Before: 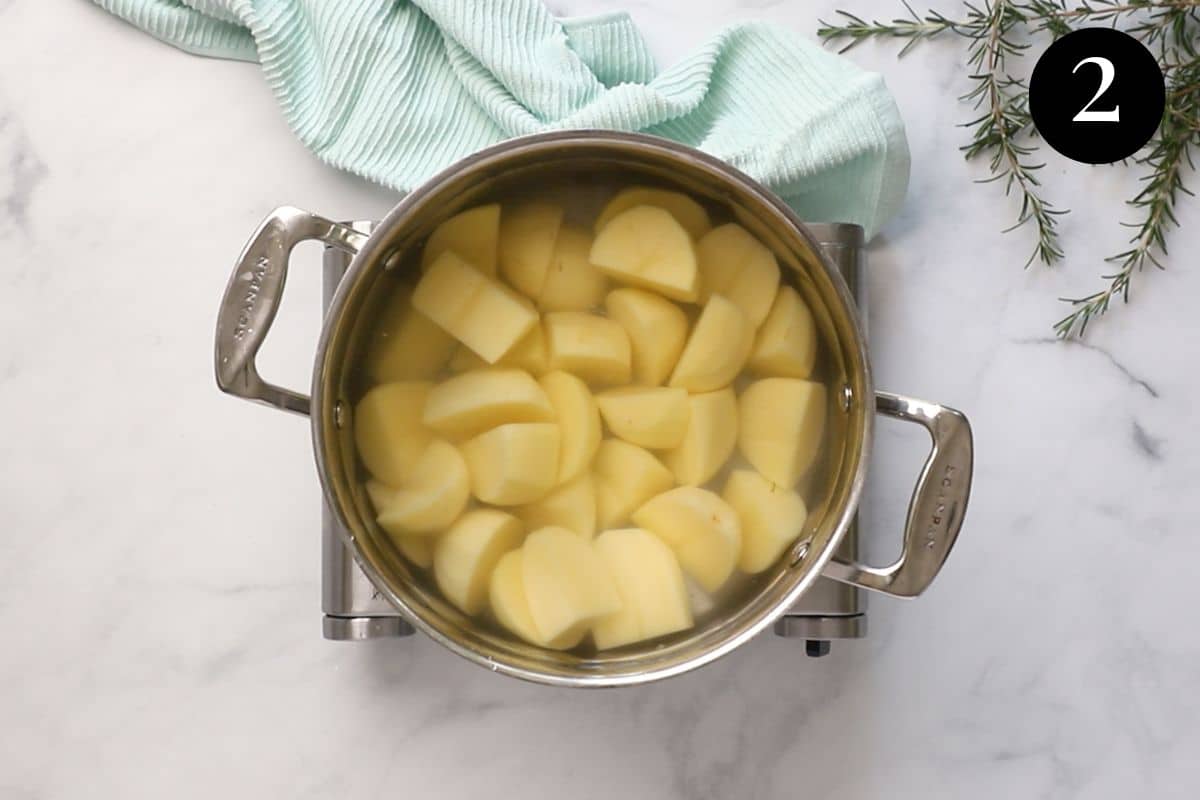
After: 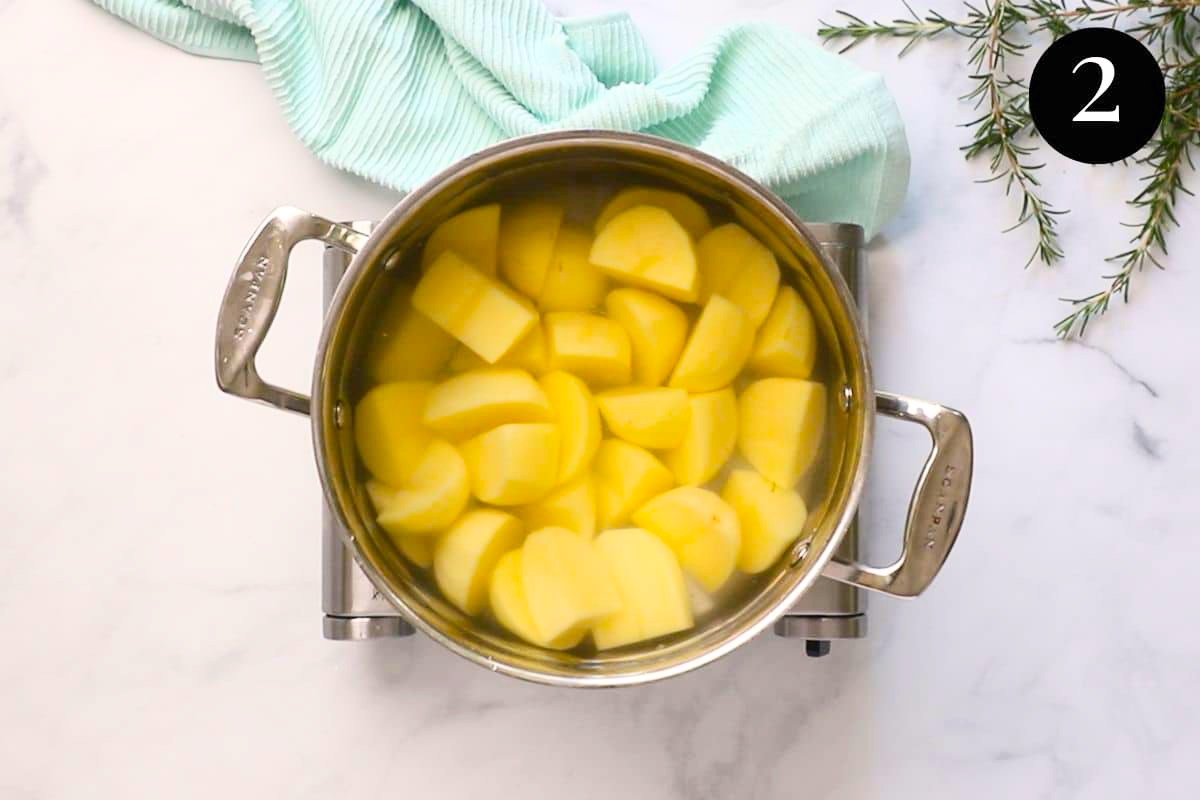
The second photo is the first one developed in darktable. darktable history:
contrast brightness saturation: contrast 0.202, brightness 0.156, saturation 0.229
color balance rgb: highlights gain › chroma 0.175%, highlights gain › hue 331.54°, perceptual saturation grading › global saturation 19.487%, global vibrance 20%
